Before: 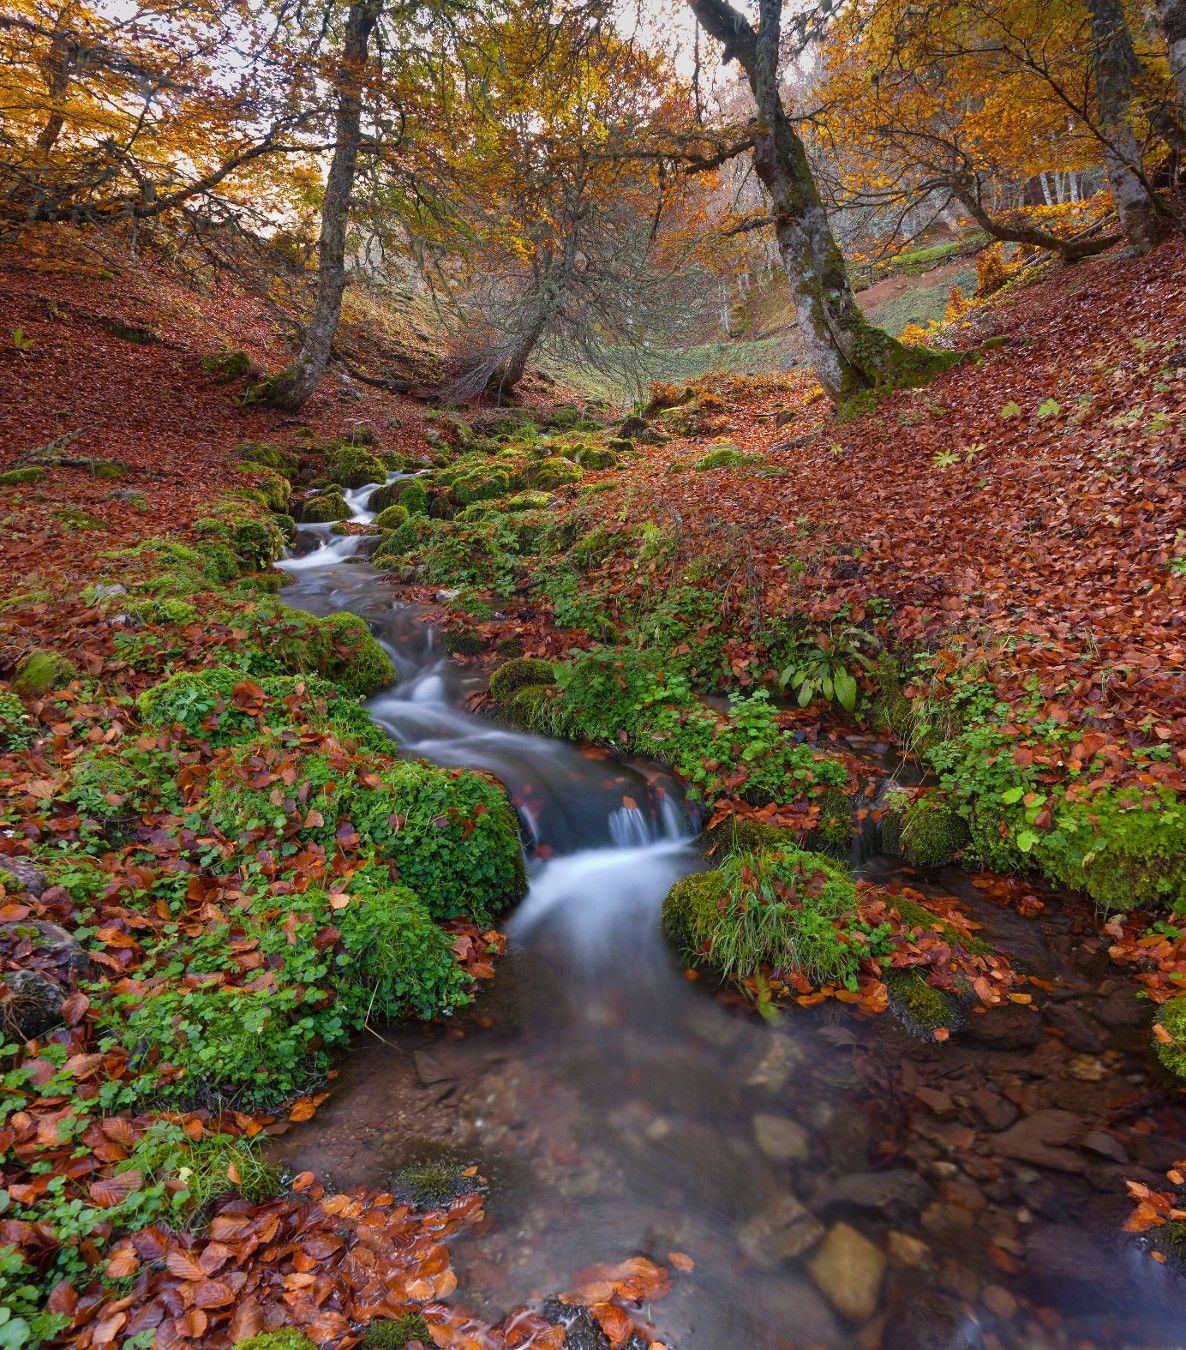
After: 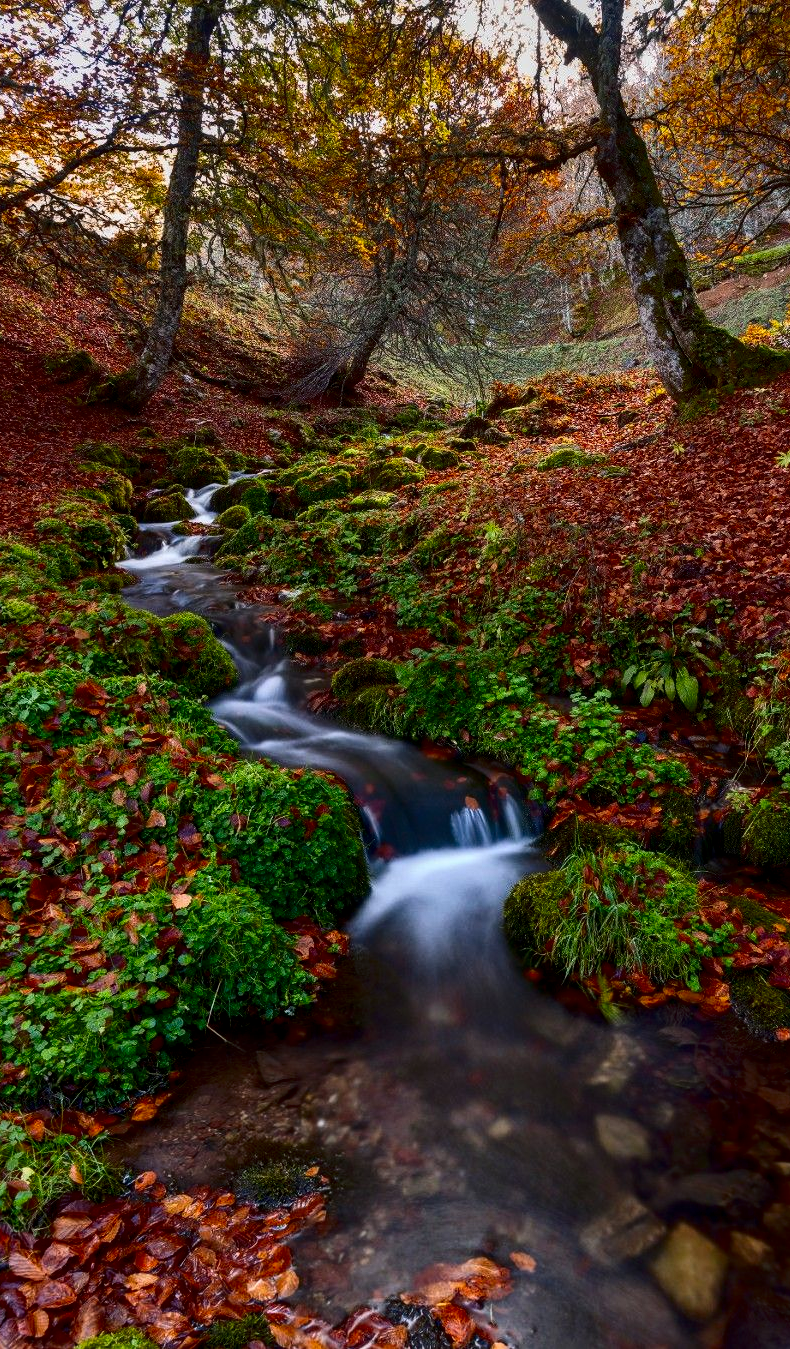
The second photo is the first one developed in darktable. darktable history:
contrast brightness saturation: contrast 0.239, brightness -0.23, saturation 0.15
shadows and highlights: shadows 25.08, highlights -24.5, shadows color adjustment 98.01%, highlights color adjustment 58.73%
crop and rotate: left 13.374%, right 19.982%
local contrast: on, module defaults
